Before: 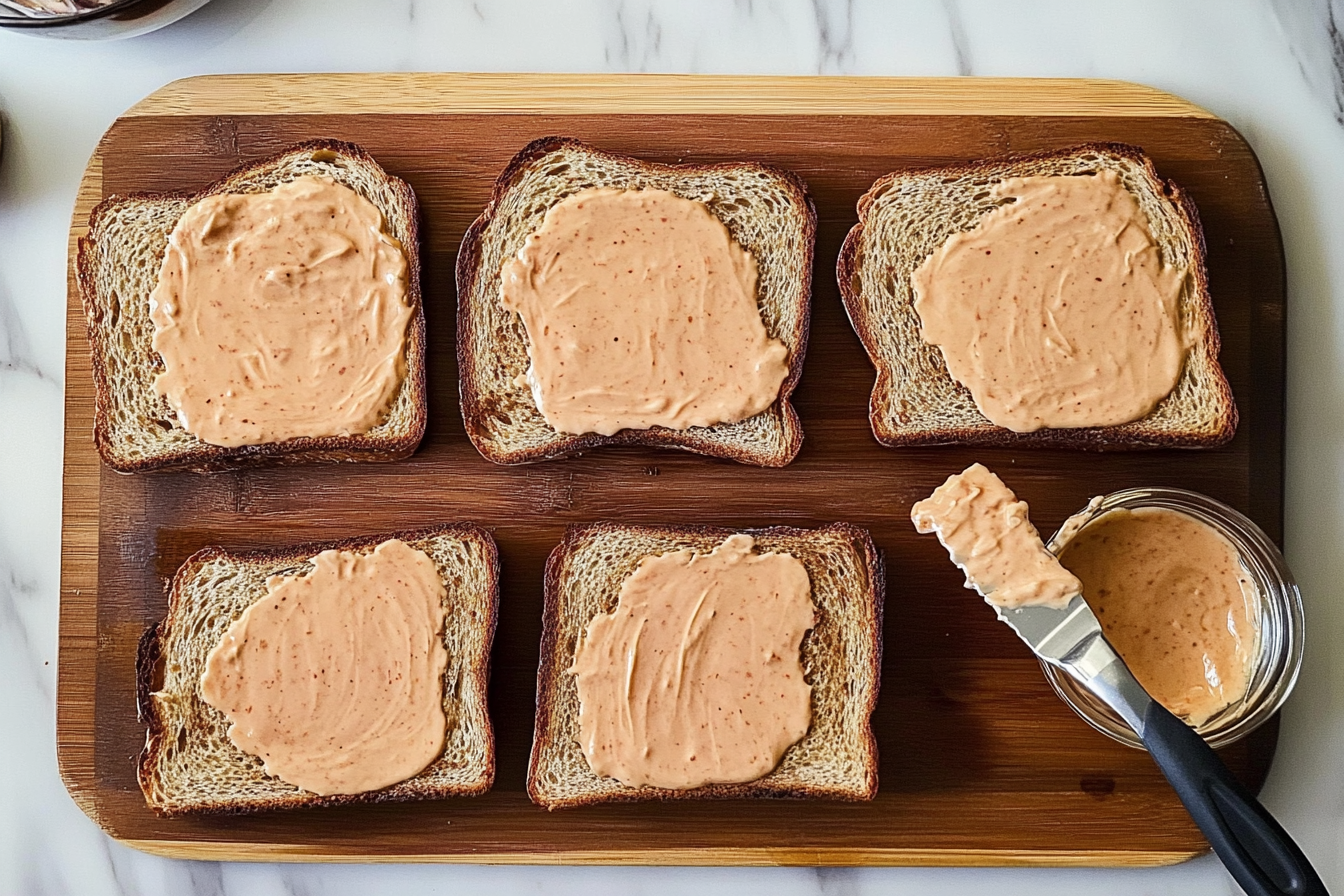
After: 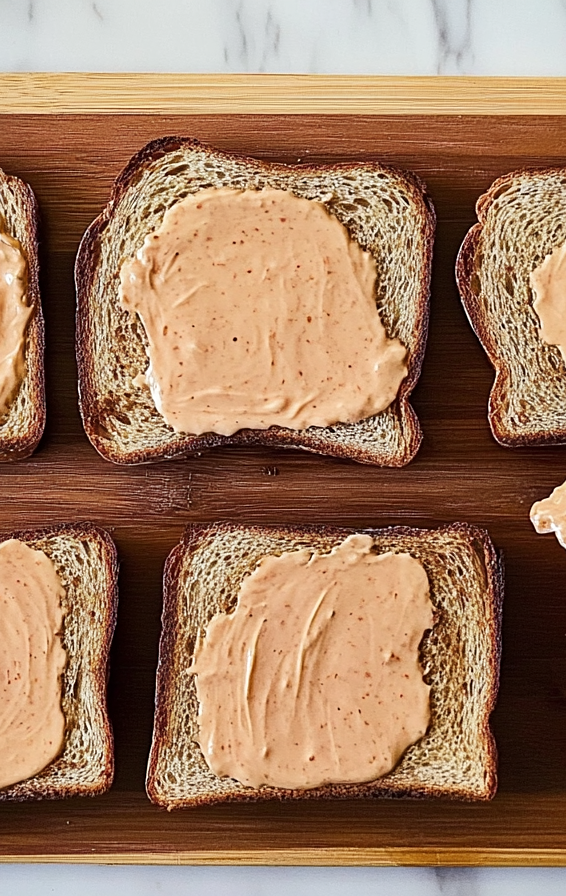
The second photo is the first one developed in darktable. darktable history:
sharpen: amount 0.204
crop: left 28.391%, right 29.478%
